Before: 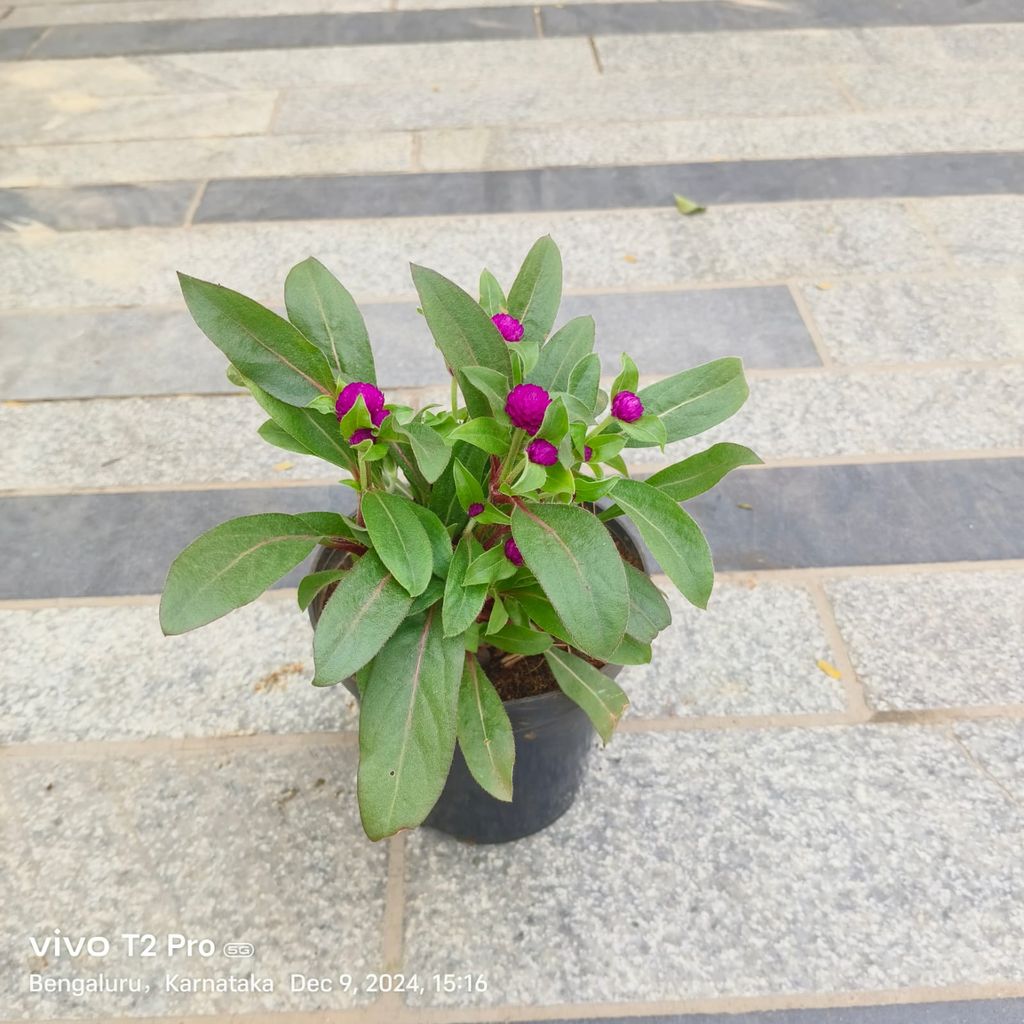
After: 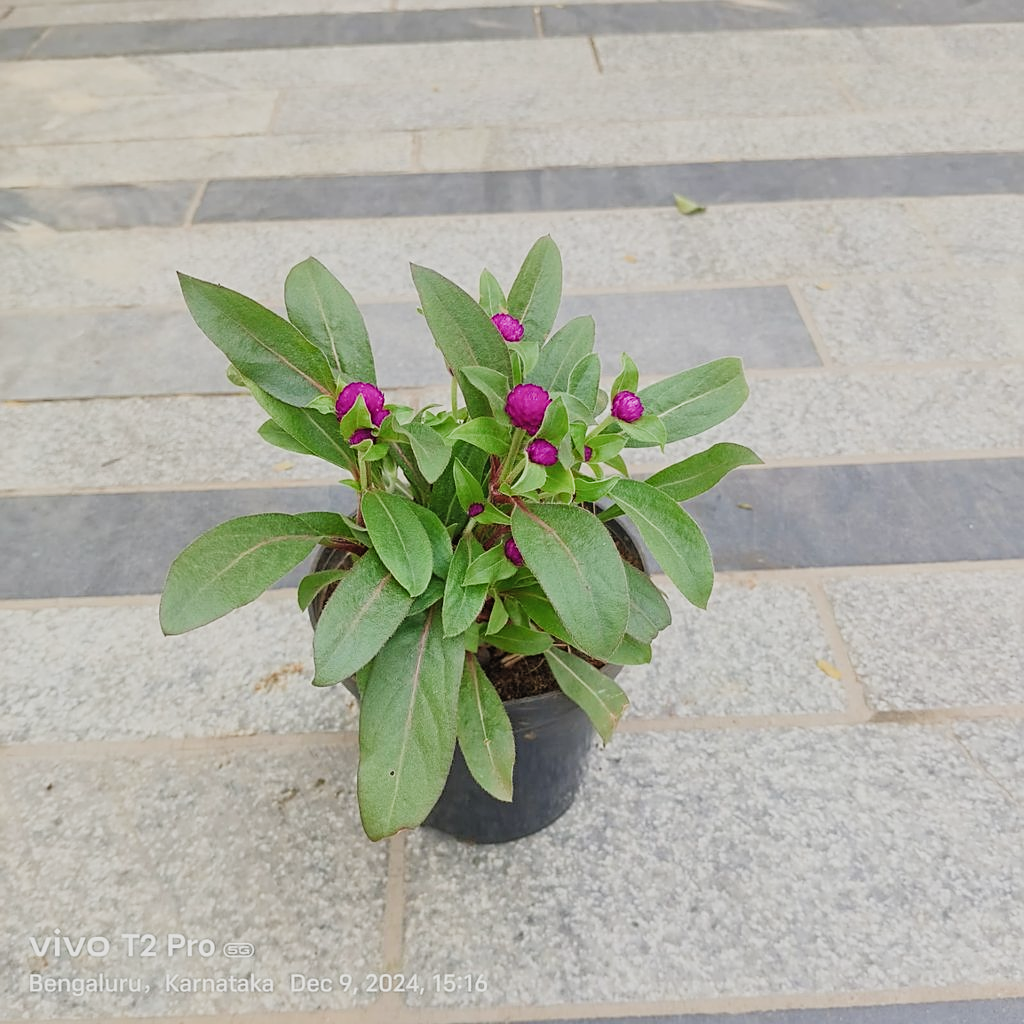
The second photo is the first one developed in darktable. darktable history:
sharpen: on, module defaults
filmic rgb: black relative exposure -7.99 EV, white relative exposure 3.92 EV, hardness 4.22, color science v4 (2020), iterations of high-quality reconstruction 0
